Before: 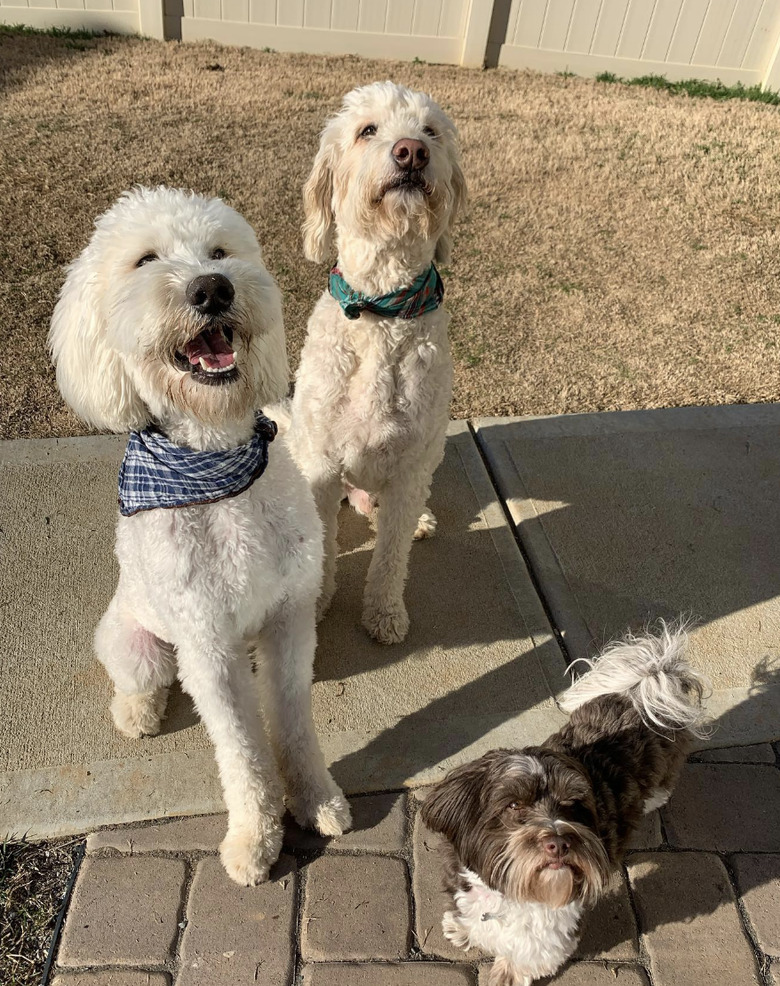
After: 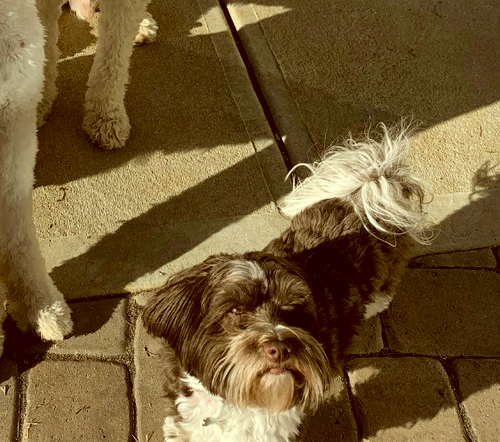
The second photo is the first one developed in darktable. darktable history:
crop and rotate: left 35.845%, top 50.223%, bottom 4.935%
local contrast: mode bilateral grid, contrast 21, coarseness 51, detail 161%, midtone range 0.2
exposure: exposure -0.003 EV, compensate highlight preservation false
color correction: highlights a* -5.5, highlights b* 9.8, shadows a* 9.74, shadows b* 24.32
